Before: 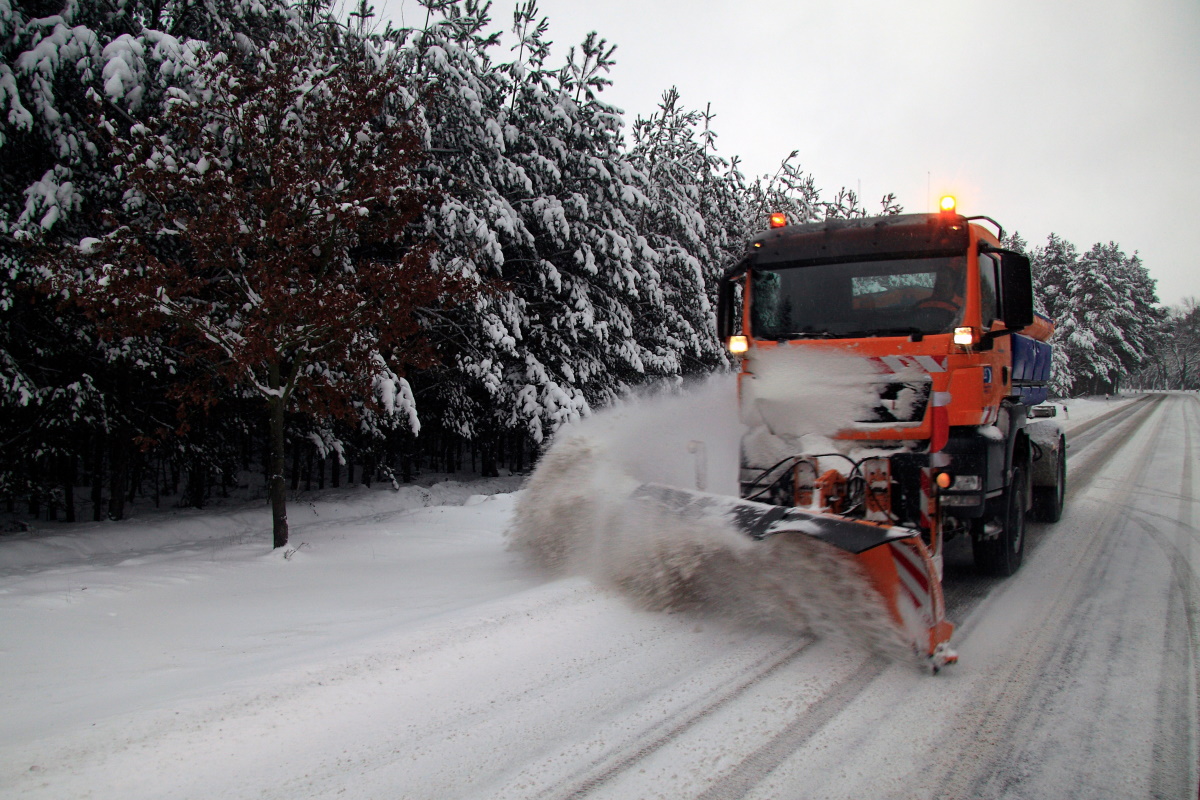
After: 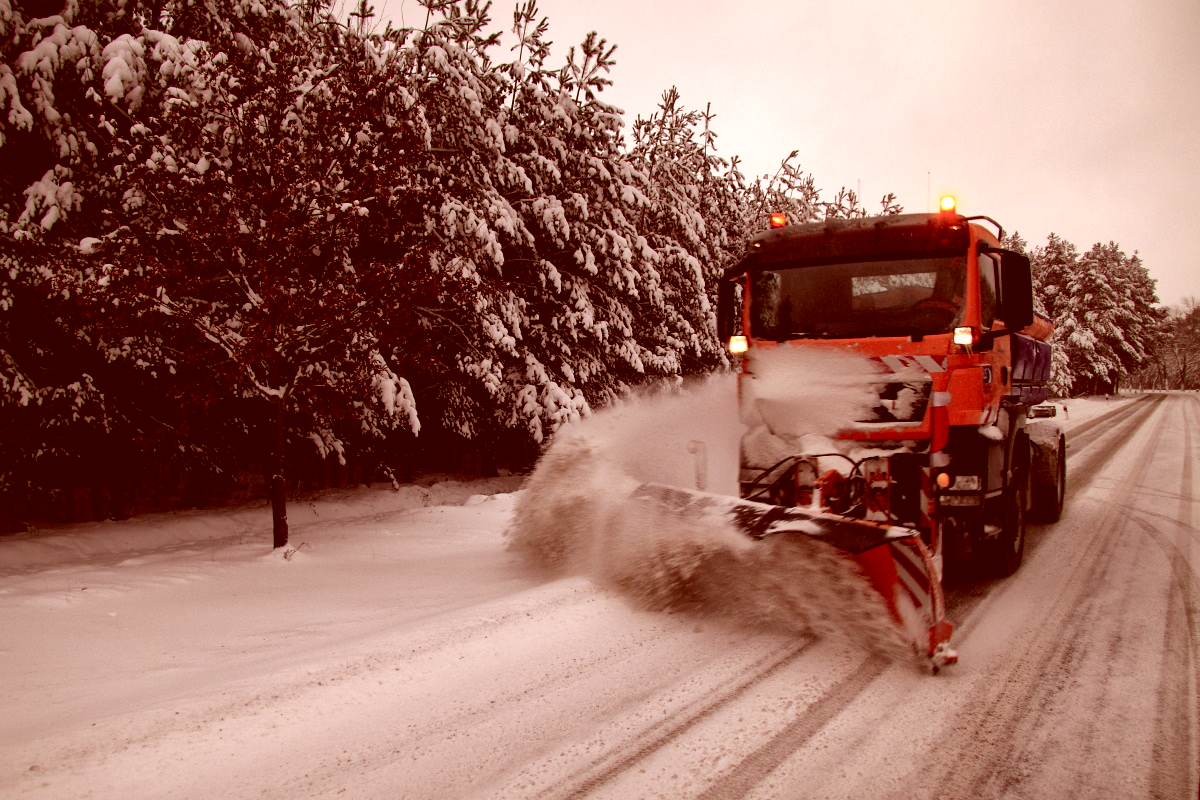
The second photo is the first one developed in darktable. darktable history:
local contrast: mode bilateral grid, contrast 20, coarseness 50, detail 171%, midtone range 0.2
color correction: highlights a* 9.03, highlights b* 8.71, shadows a* 40, shadows b* 40, saturation 0.8
